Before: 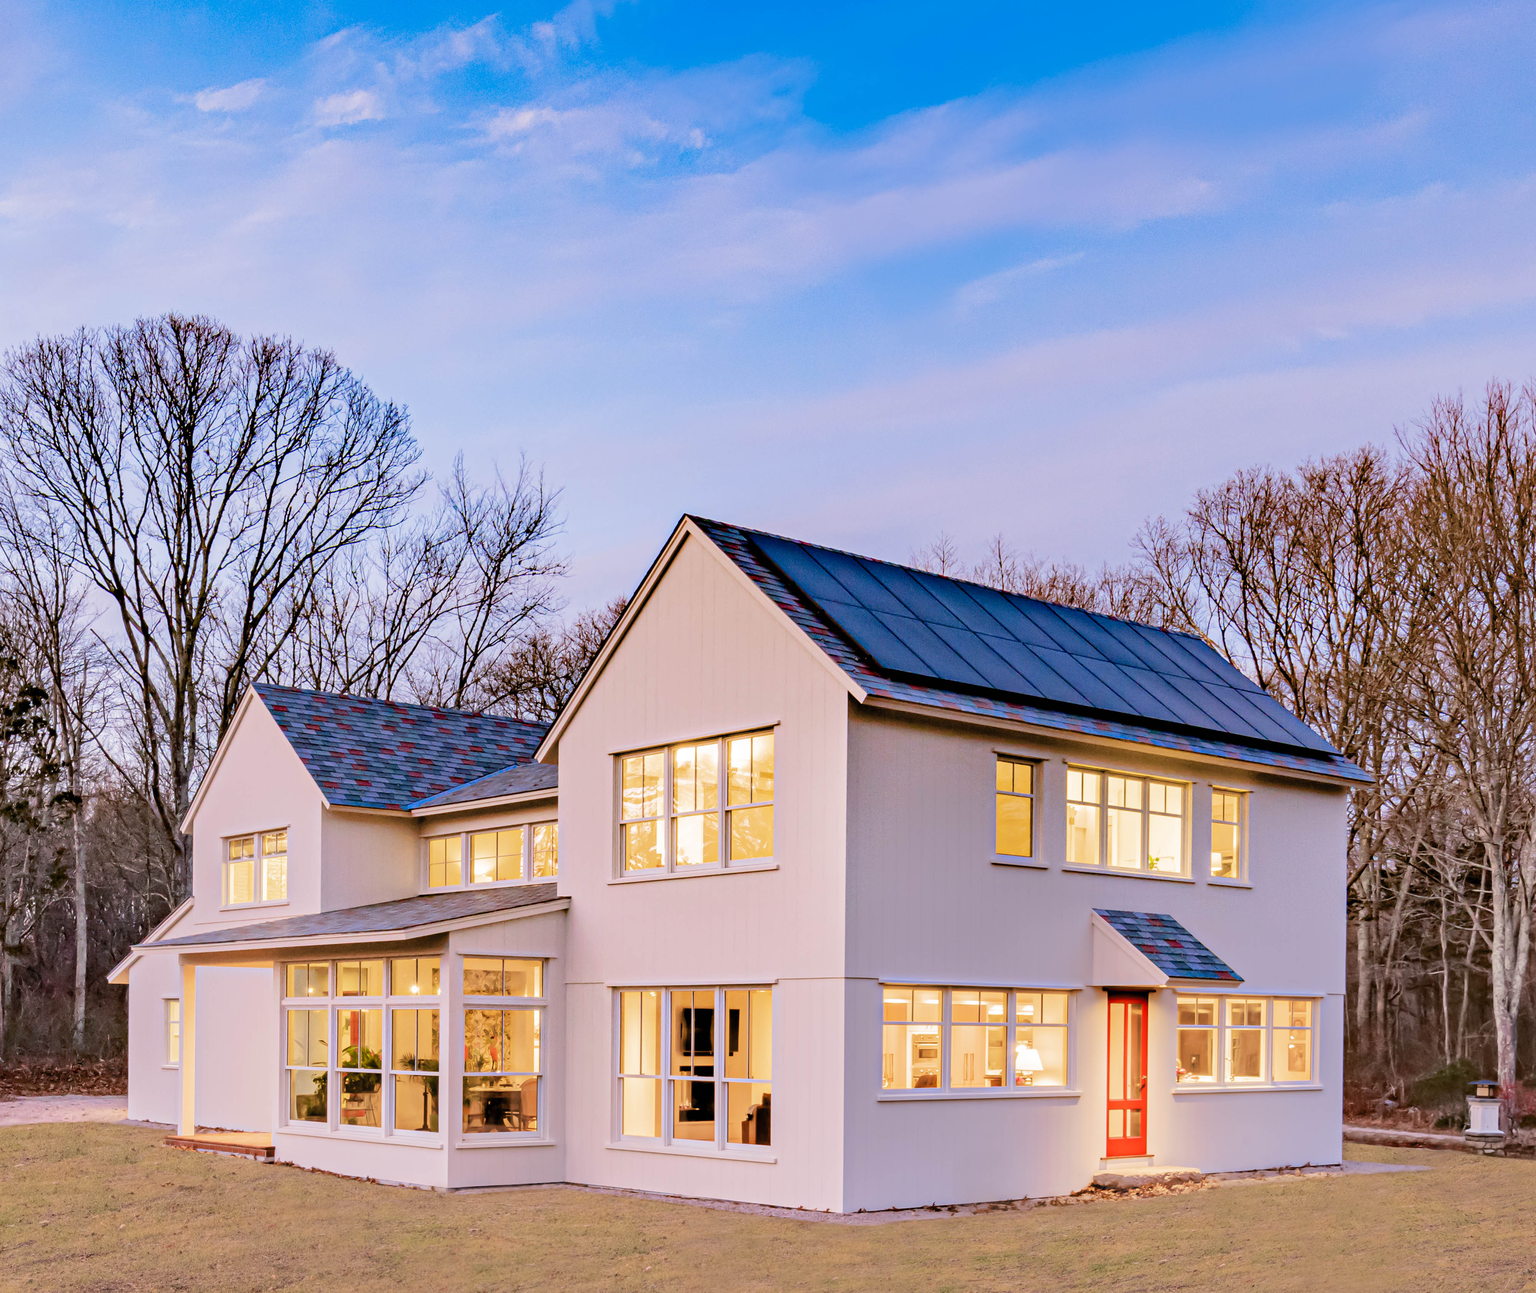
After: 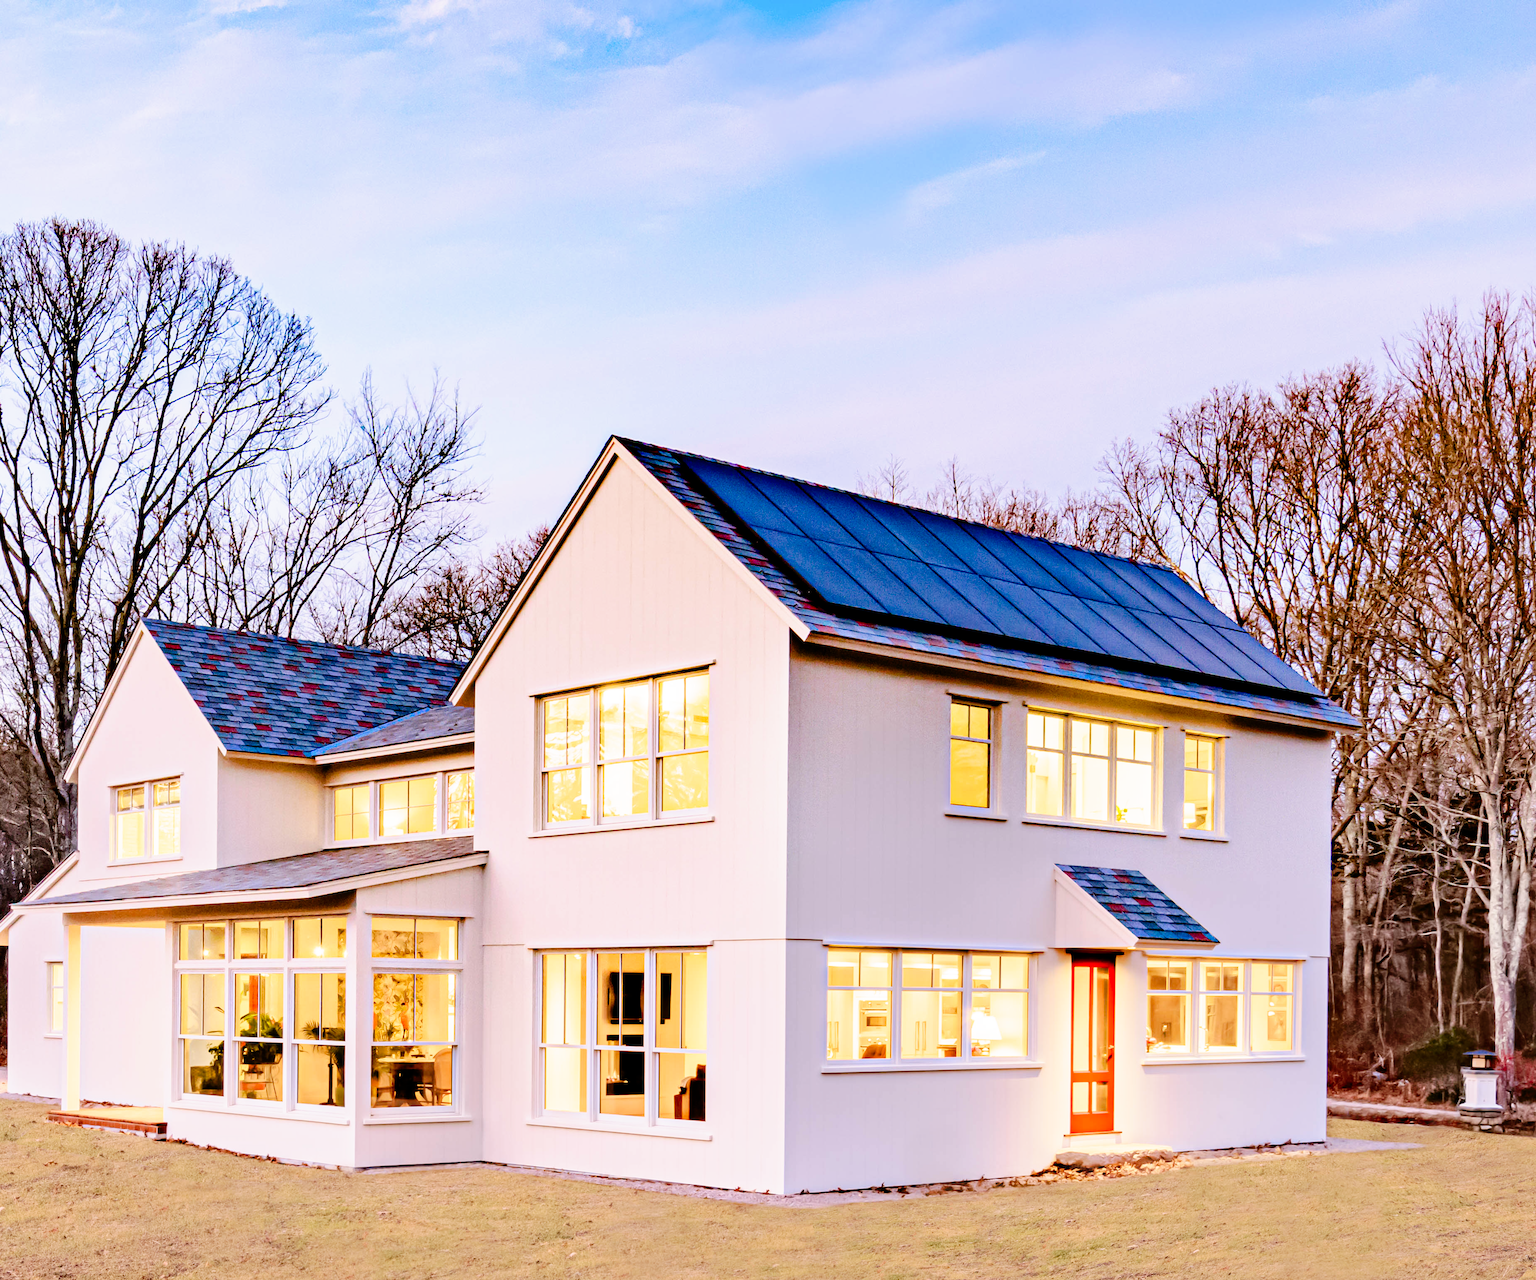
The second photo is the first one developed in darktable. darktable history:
base curve: curves: ch0 [(0, 0) (0.666, 0.806) (1, 1)], preserve colors none
tone curve: curves: ch0 [(0, 0) (0.003, 0) (0.011, 0.002) (0.025, 0.004) (0.044, 0.007) (0.069, 0.015) (0.1, 0.025) (0.136, 0.04) (0.177, 0.09) (0.224, 0.152) (0.277, 0.239) (0.335, 0.335) (0.399, 0.43) (0.468, 0.524) (0.543, 0.621) (0.623, 0.712) (0.709, 0.789) (0.801, 0.871) (0.898, 0.951) (1, 1)], preserve colors none
crop and rotate: left 7.92%, top 8.793%
contrast brightness saturation: contrast 0.03, brightness -0.033
